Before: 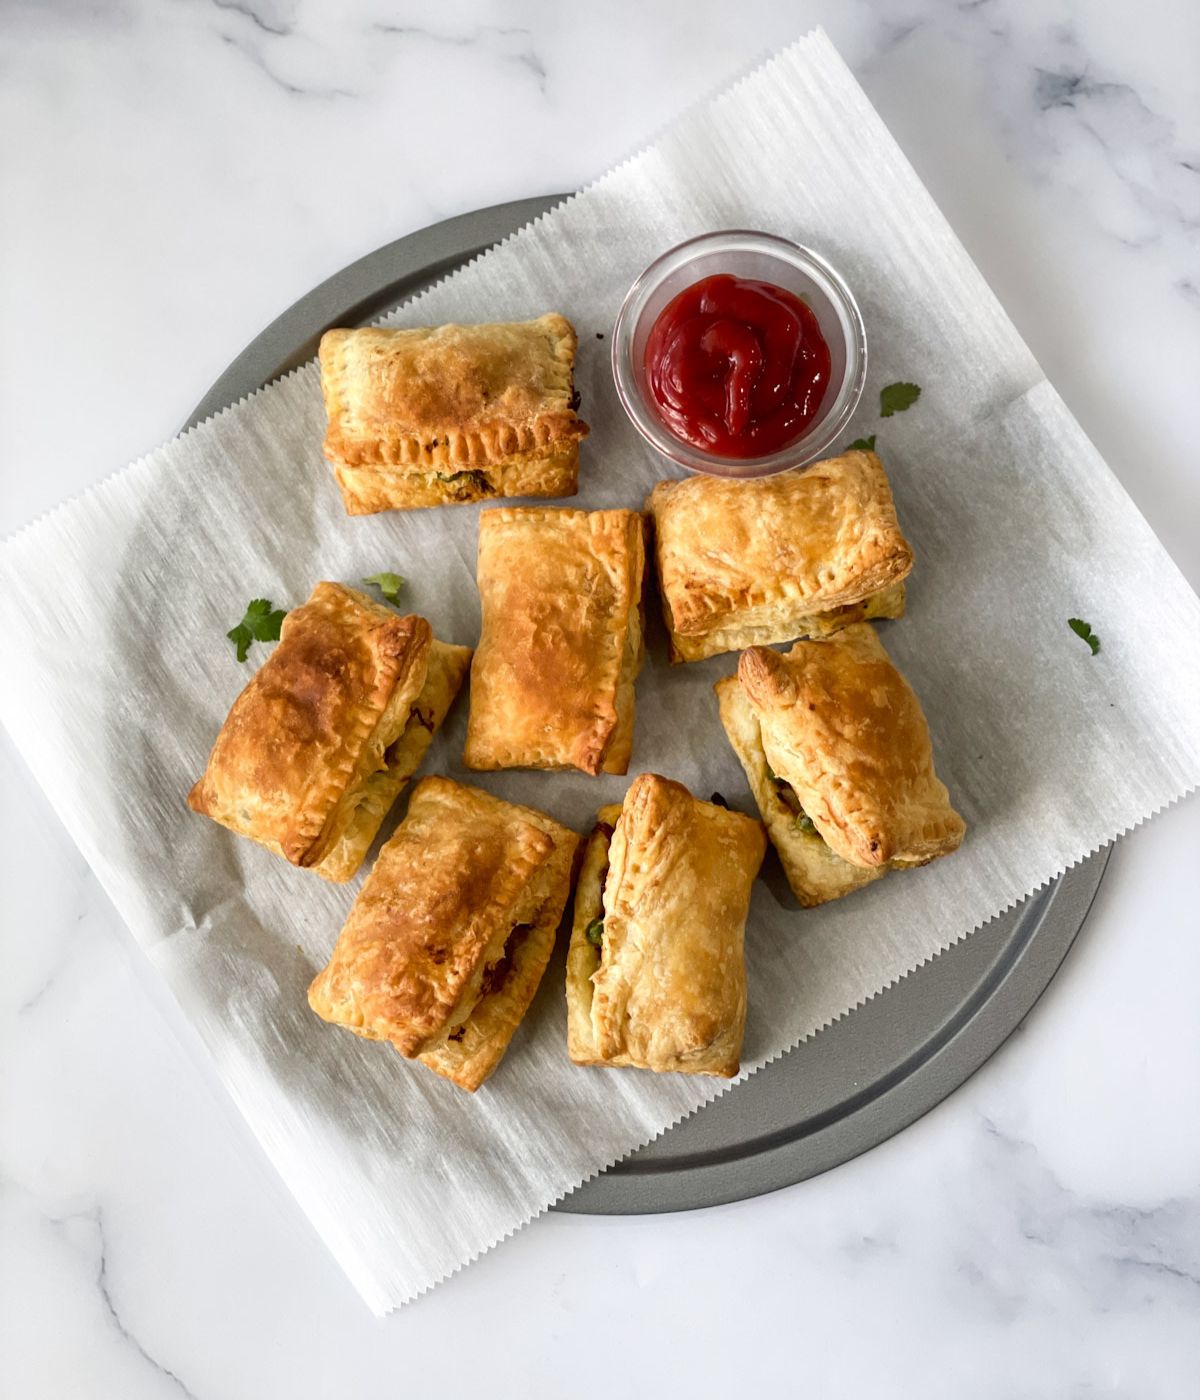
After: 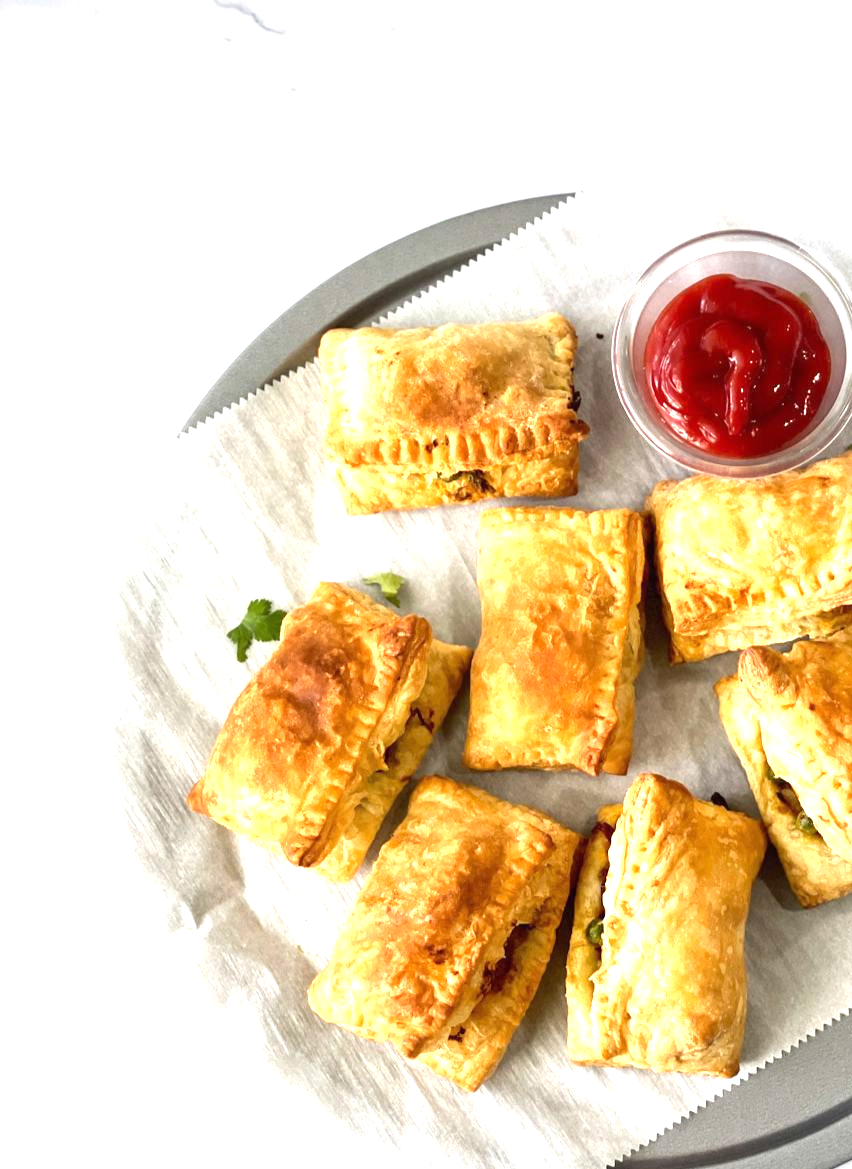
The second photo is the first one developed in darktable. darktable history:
crop: right 28.925%, bottom 16.478%
exposure: black level correction 0, exposure 1.2 EV, compensate highlight preservation false
